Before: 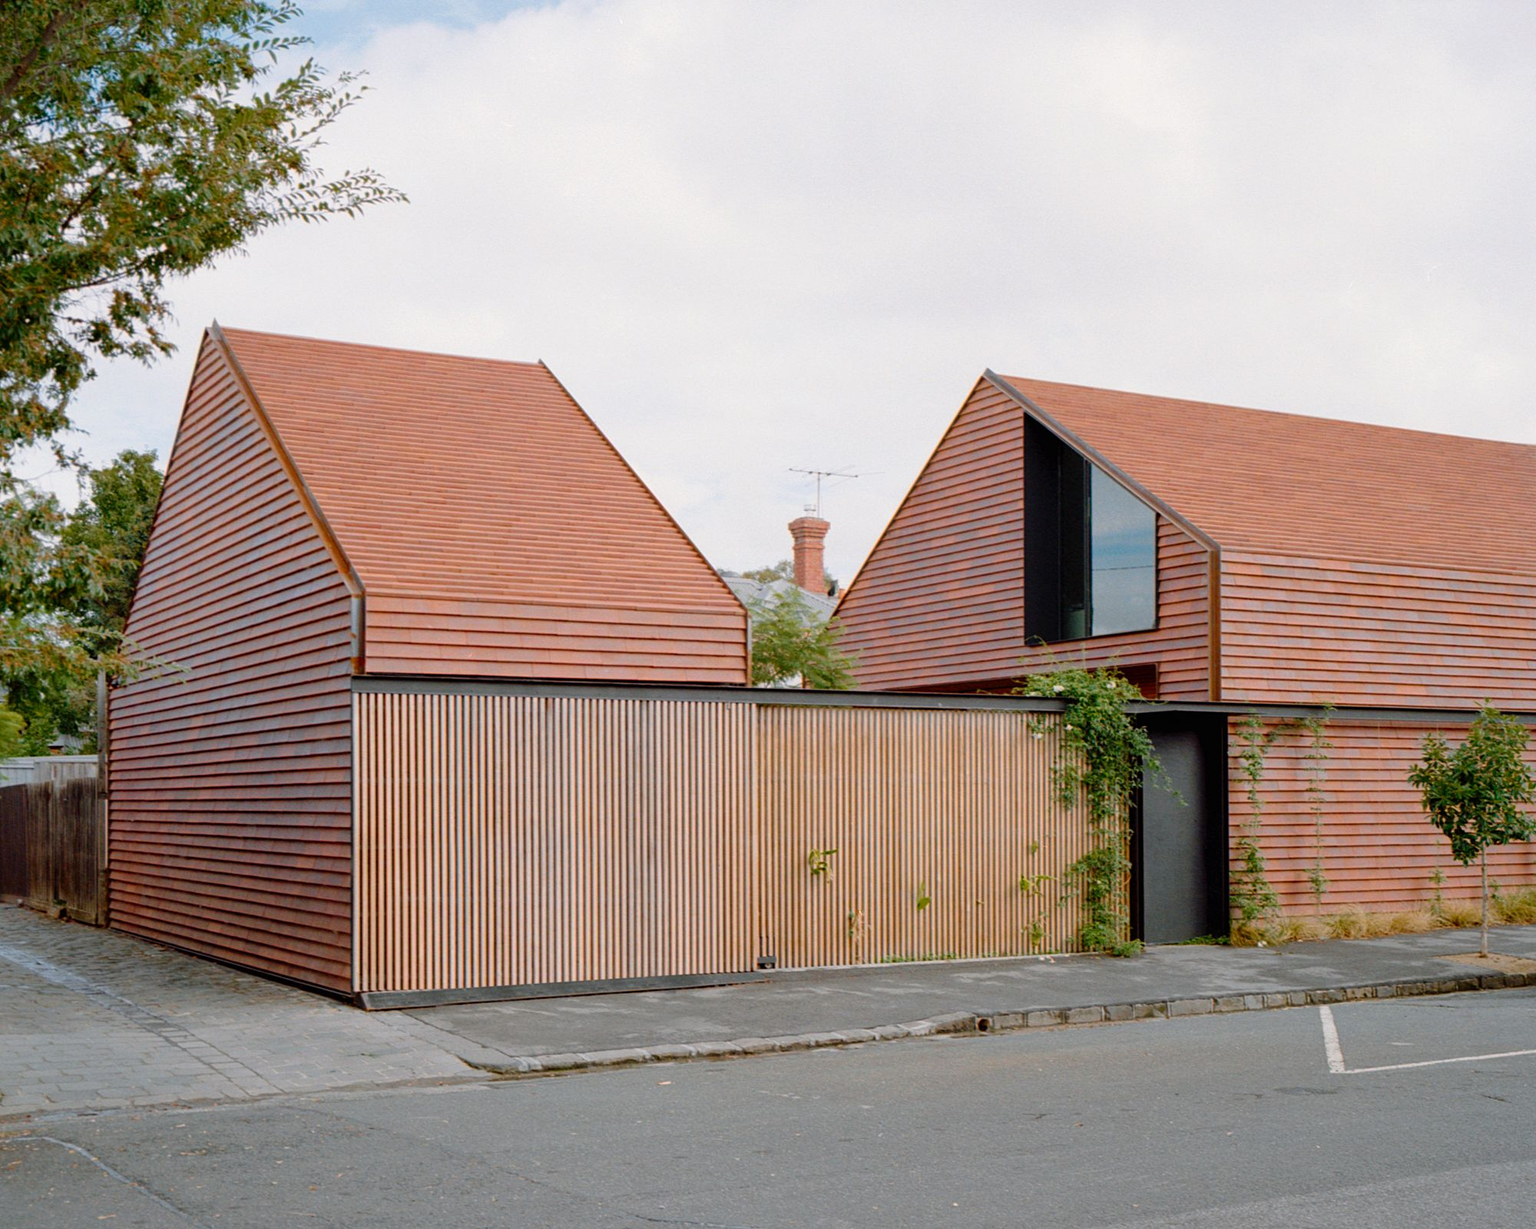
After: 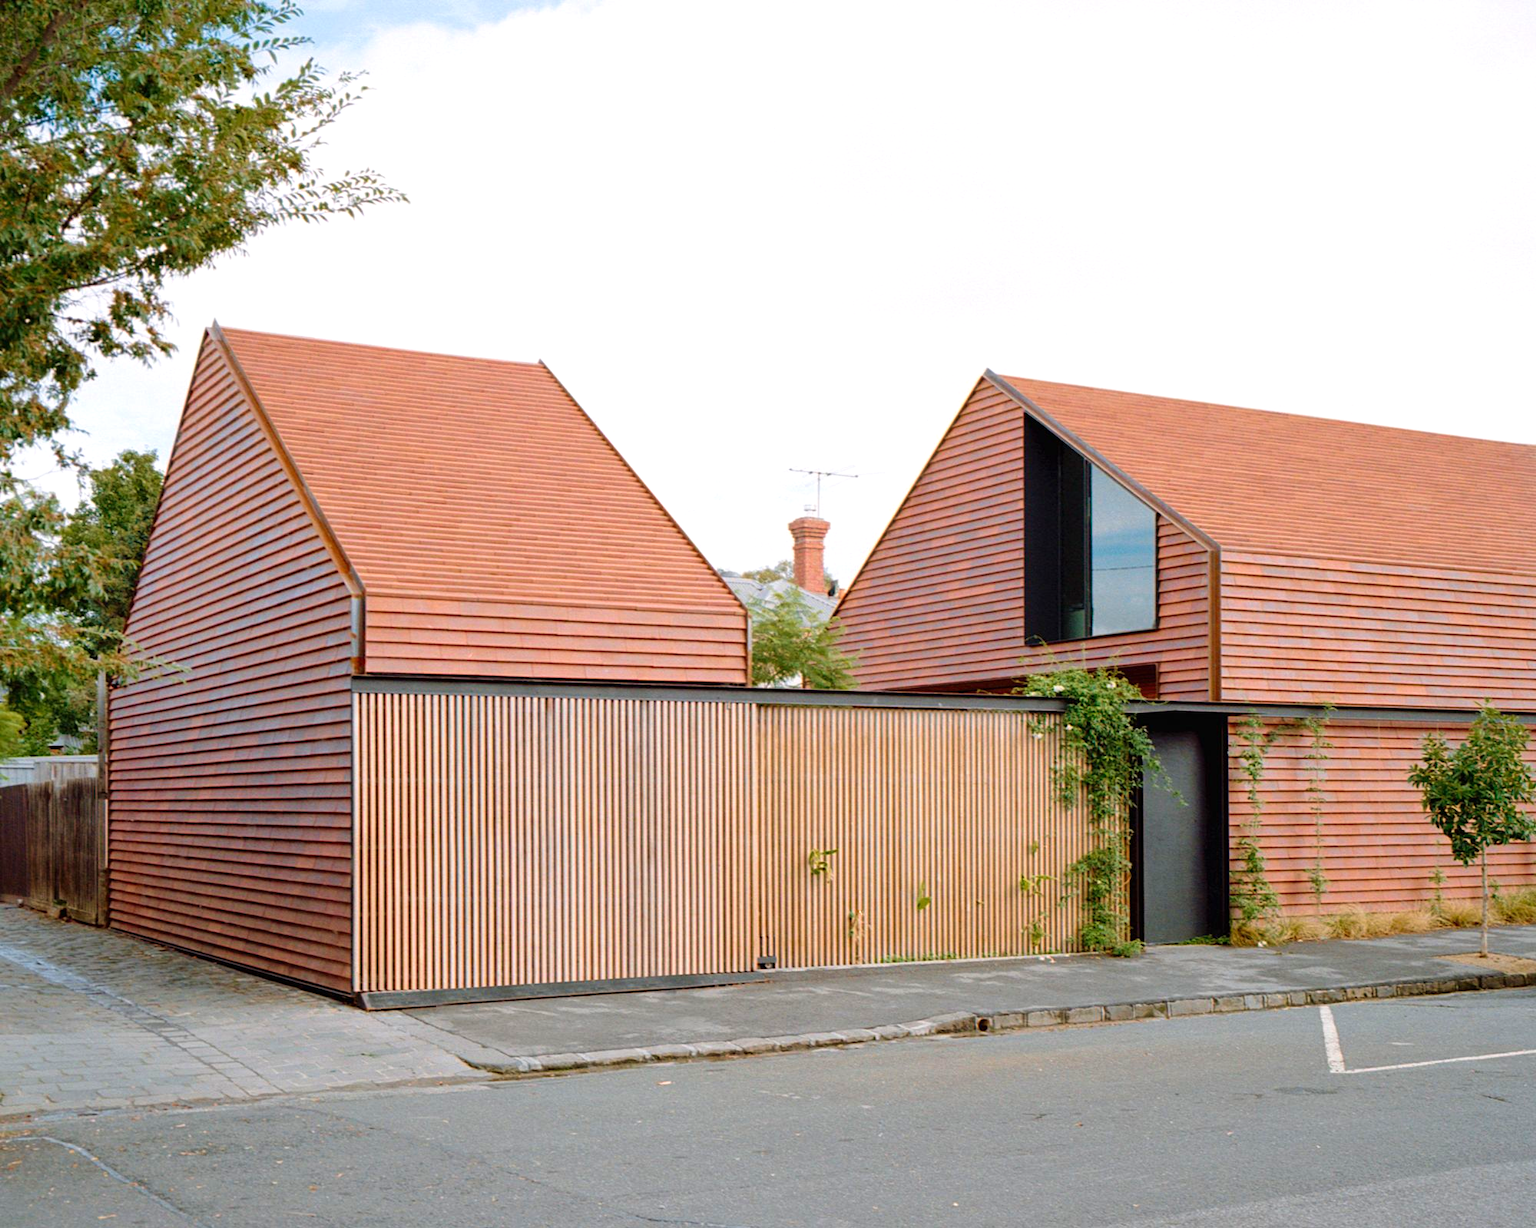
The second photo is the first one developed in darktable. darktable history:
exposure: black level correction 0, exposure 0.4 EV, compensate exposure bias true, compensate highlight preservation false
velvia: on, module defaults
